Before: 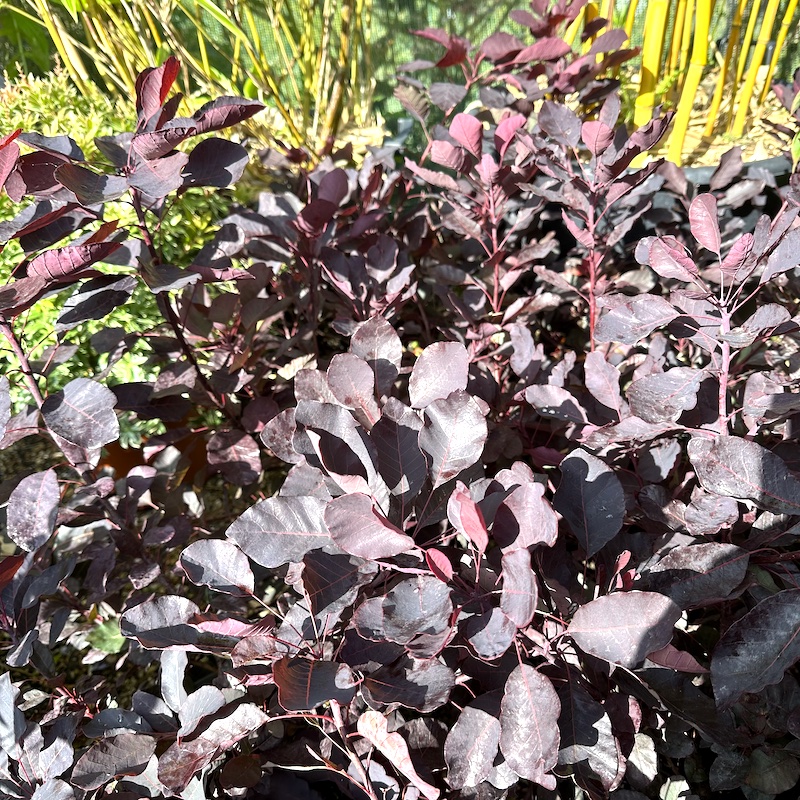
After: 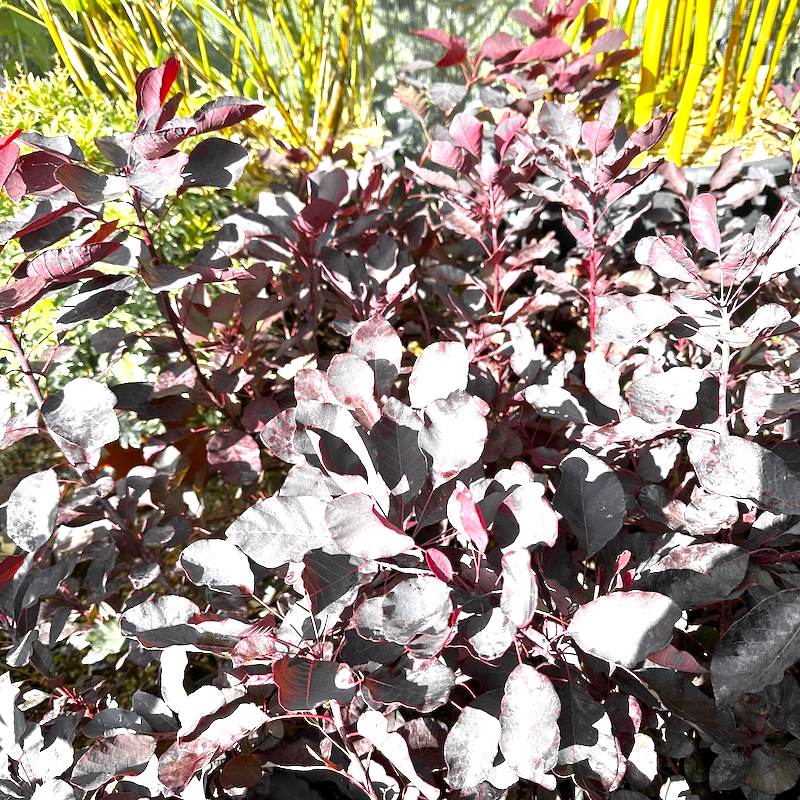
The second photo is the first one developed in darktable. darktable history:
exposure: exposure 0.95 EV, compensate highlight preservation false
color zones: curves: ch0 [(0.004, 0.388) (0.125, 0.392) (0.25, 0.404) (0.375, 0.5) (0.5, 0.5) (0.625, 0.5) (0.75, 0.5) (0.875, 0.5)]; ch1 [(0, 0.5) (0.125, 0.5) (0.25, 0.5) (0.375, 0.124) (0.524, 0.124) (0.645, 0.128) (0.789, 0.132) (0.914, 0.096) (0.998, 0.068)]
